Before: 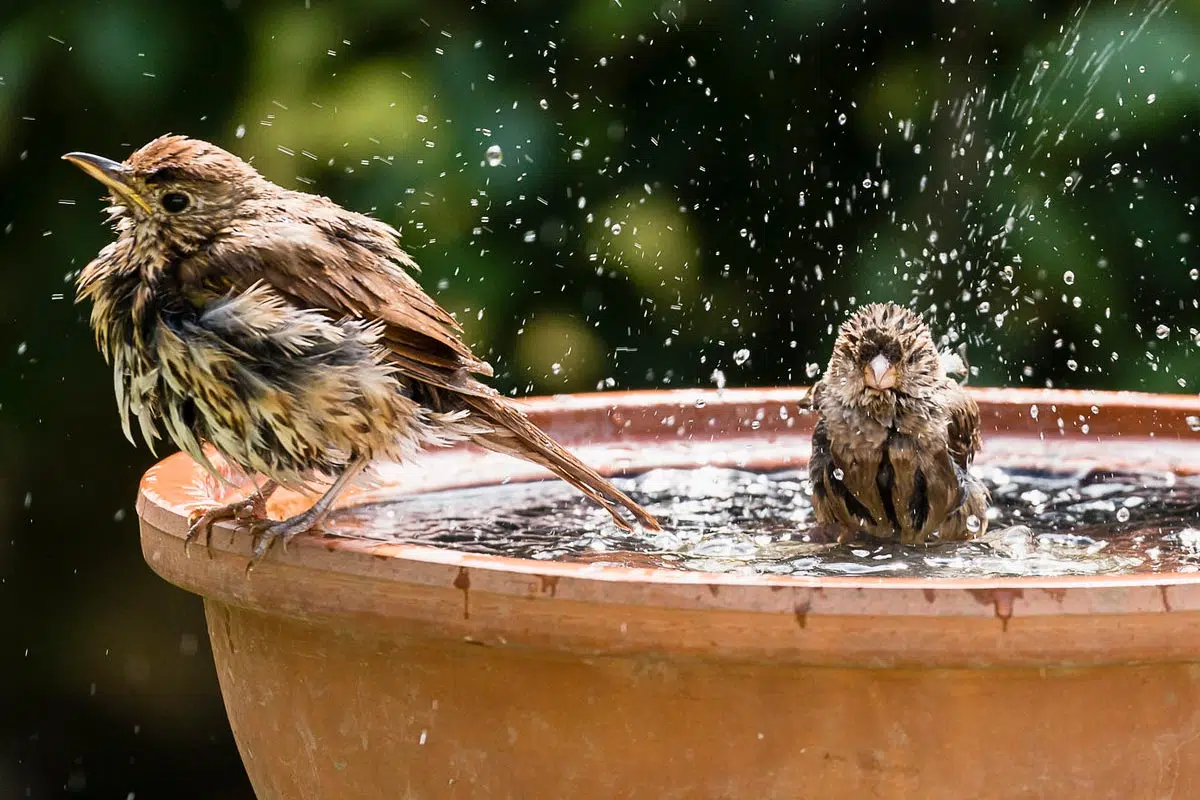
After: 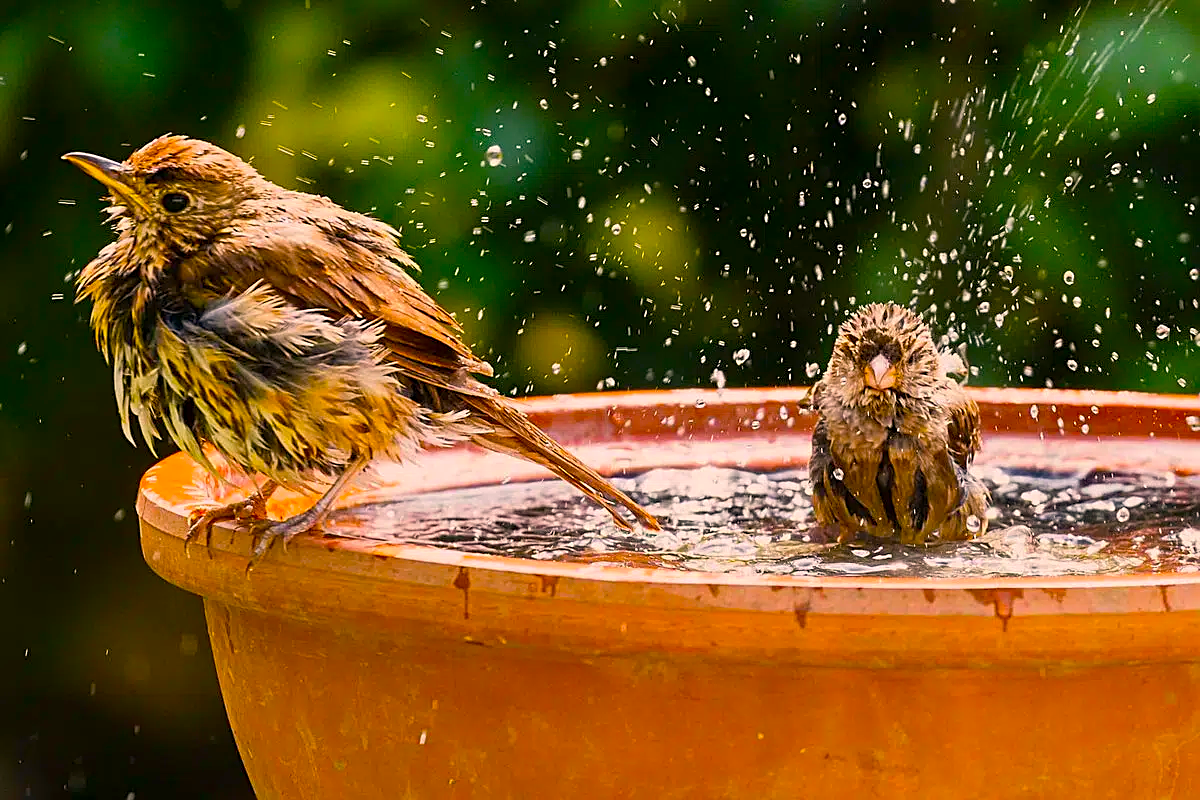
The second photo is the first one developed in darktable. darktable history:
sharpen: on, module defaults
color balance: input saturation 134.34%, contrast -10.04%, contrast fulcrum 19.67%, output saturation 133.51%
color correction: highlights a* 11.96, highlights b* 11.58
